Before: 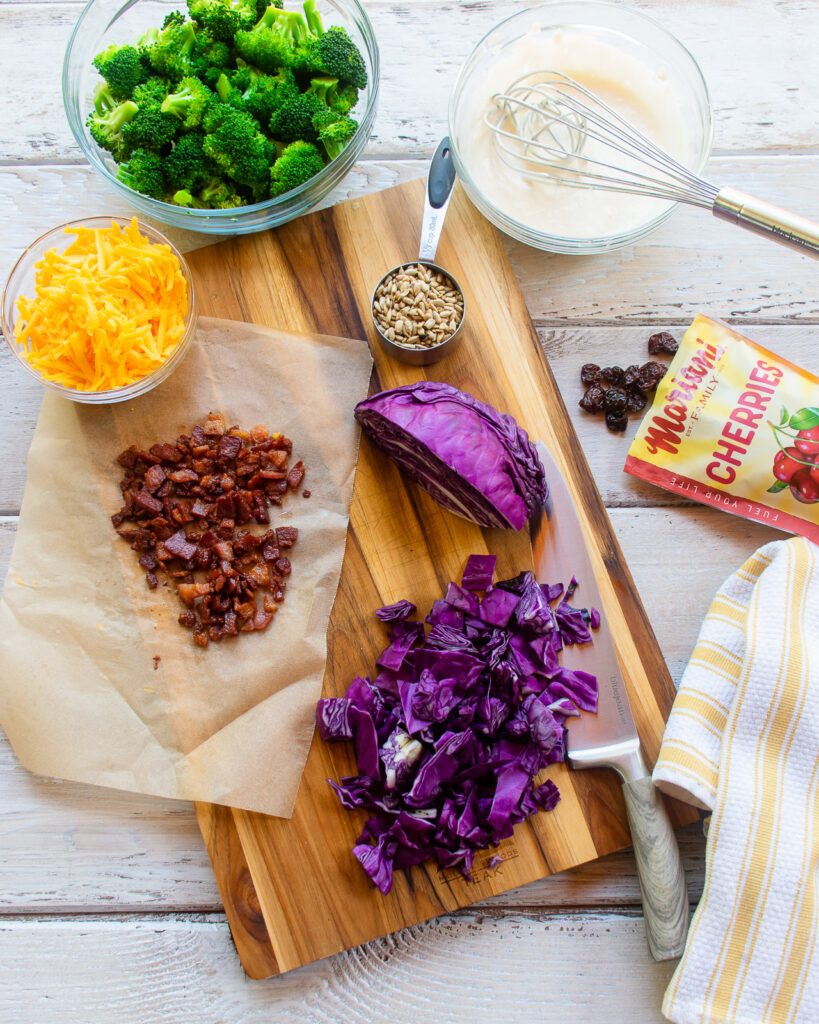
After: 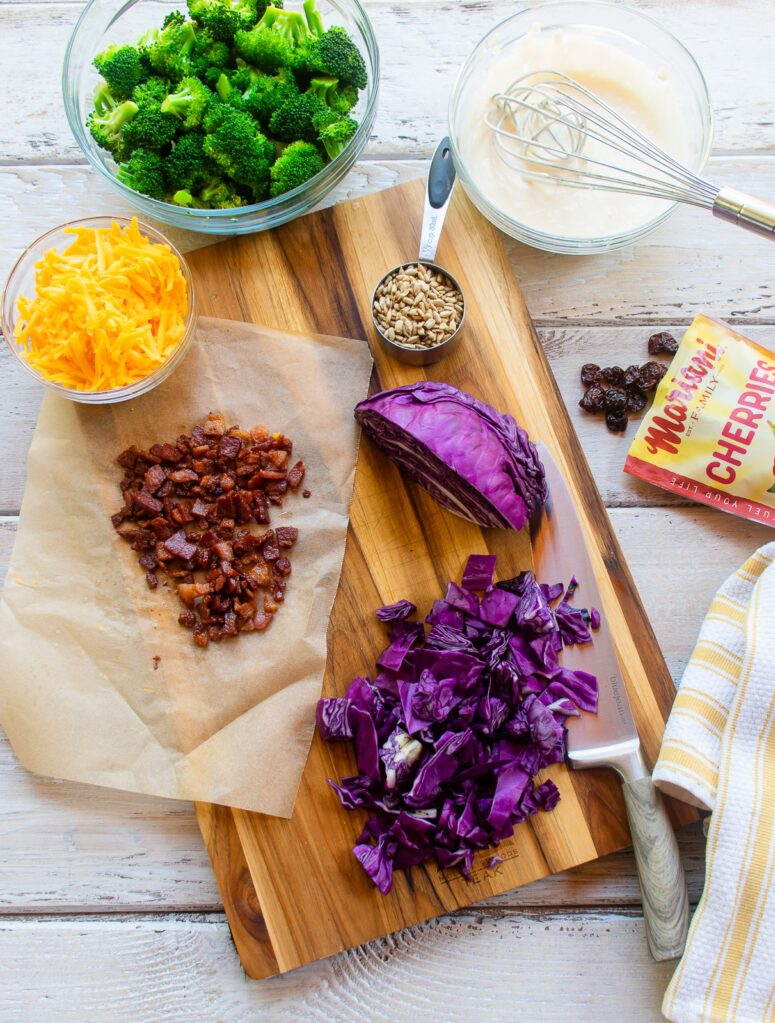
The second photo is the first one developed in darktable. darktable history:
crop and rotate: left 0%, right 5.319%
